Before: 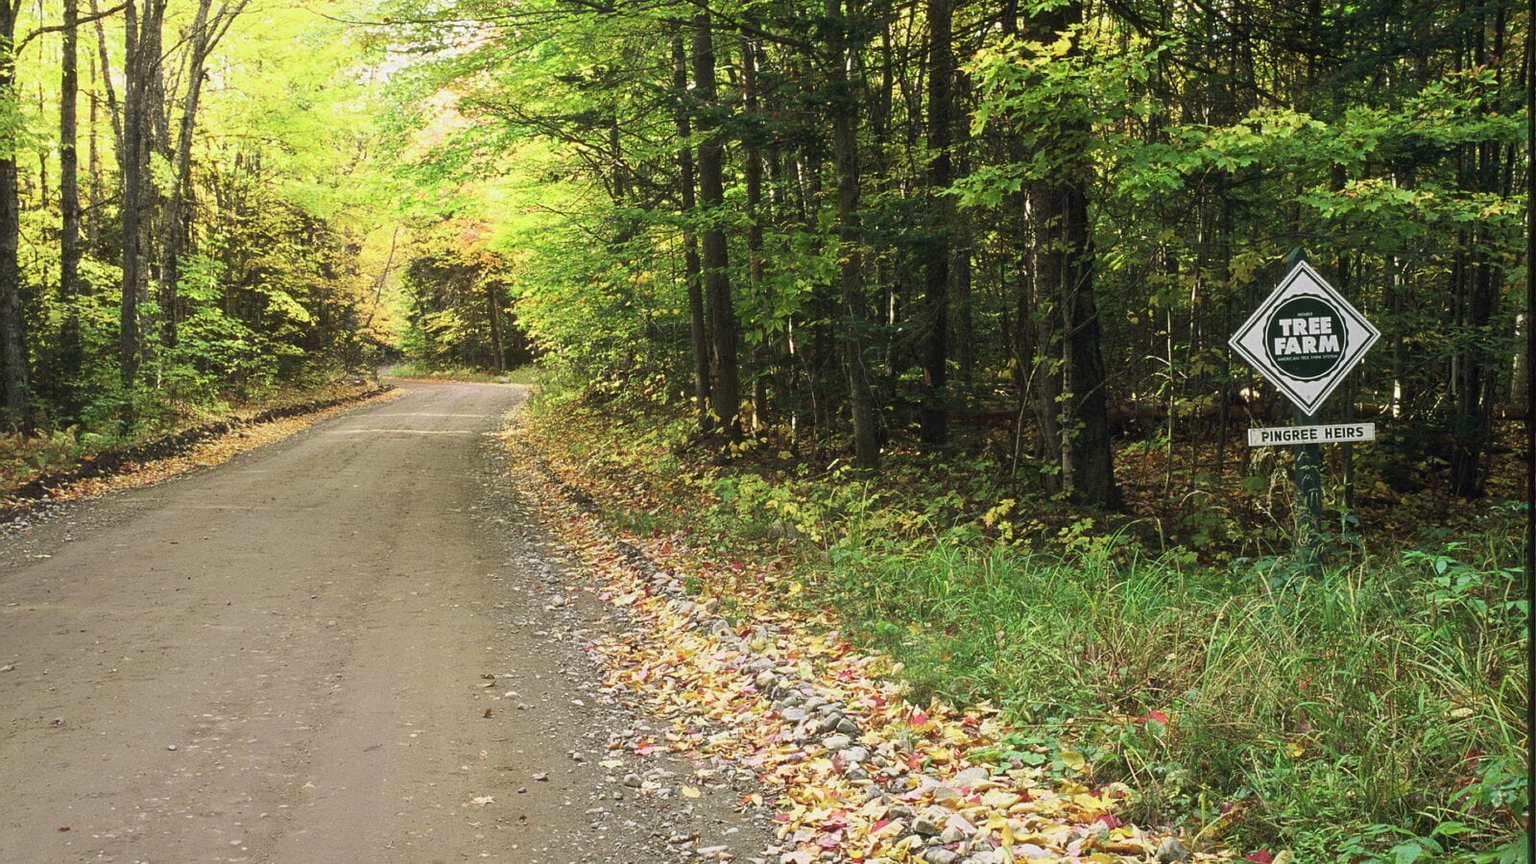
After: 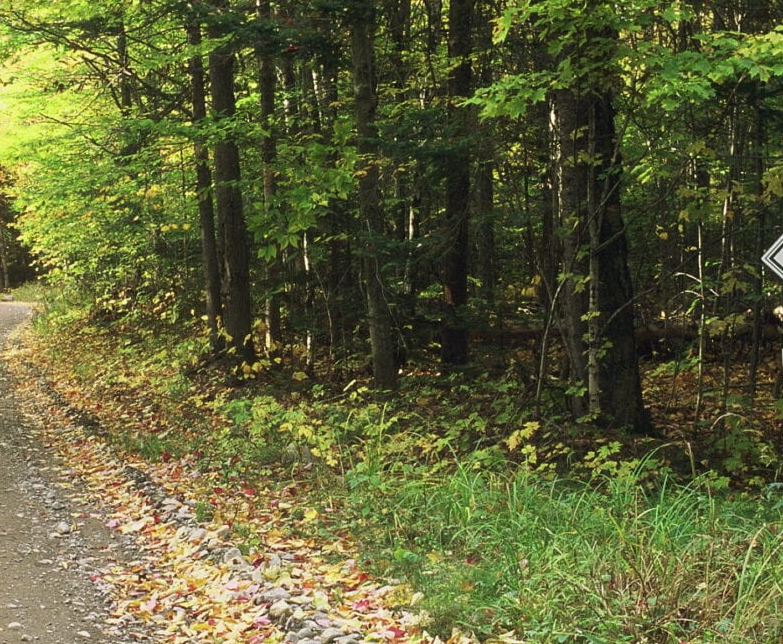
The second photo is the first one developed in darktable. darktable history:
crop: left 32.422%, top 10.979%, right 18.621%, bottom 17.422%
exposure: compensate highlight preservation false
